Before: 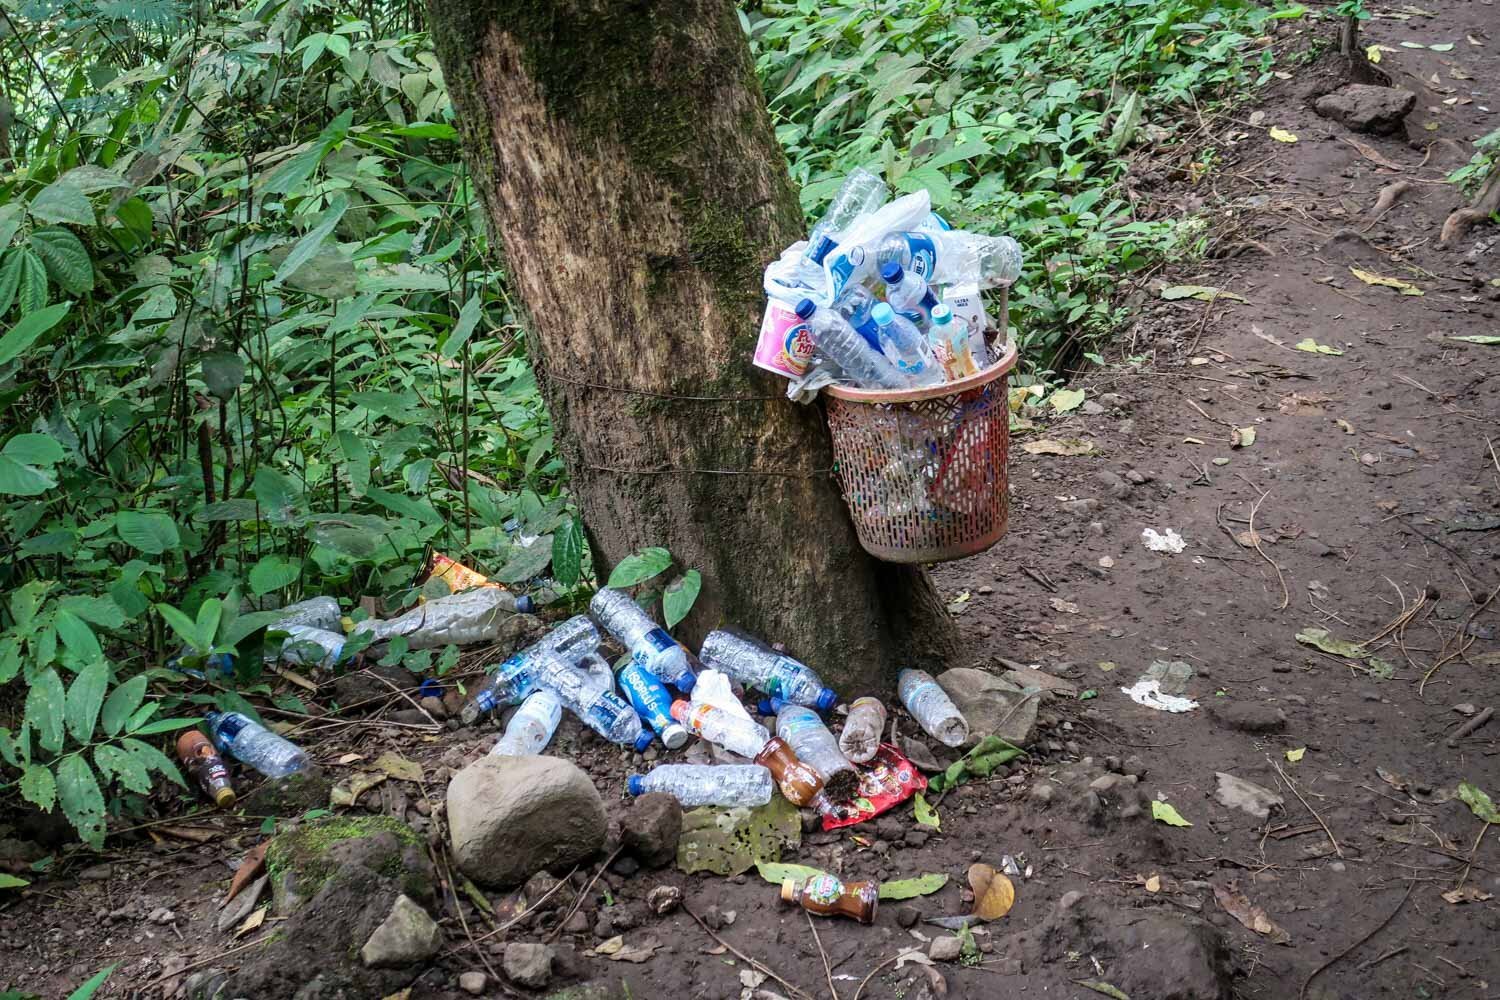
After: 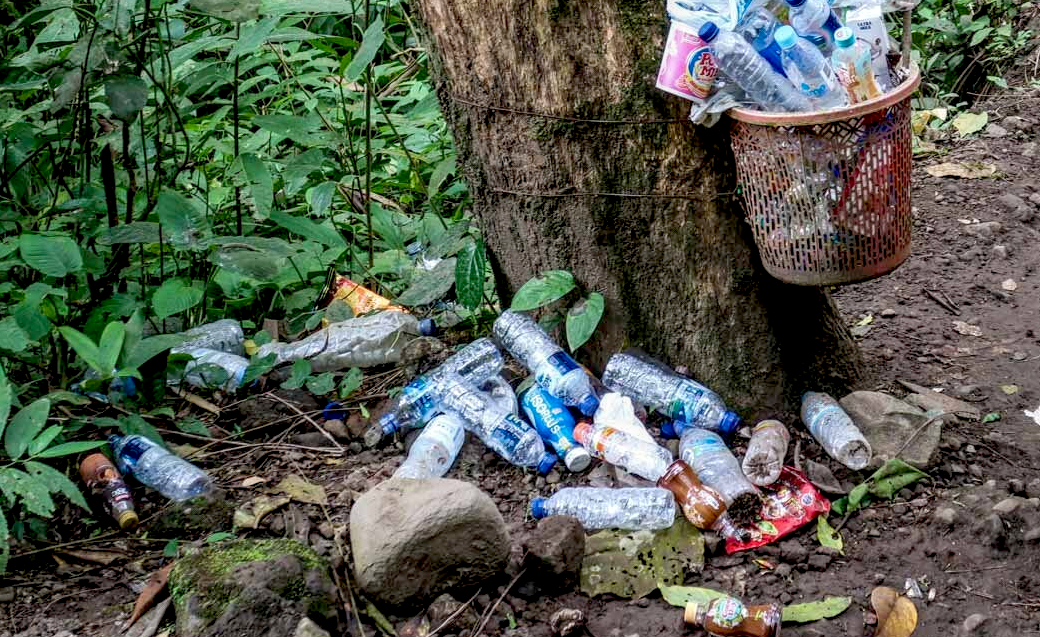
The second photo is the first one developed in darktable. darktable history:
exposure: black level correction 0.013, compensate highlight preservation false
local contrast: on, module defaults
crop: left 6.472%, top 27.756%, right 24.02%, bottom 8.525%
